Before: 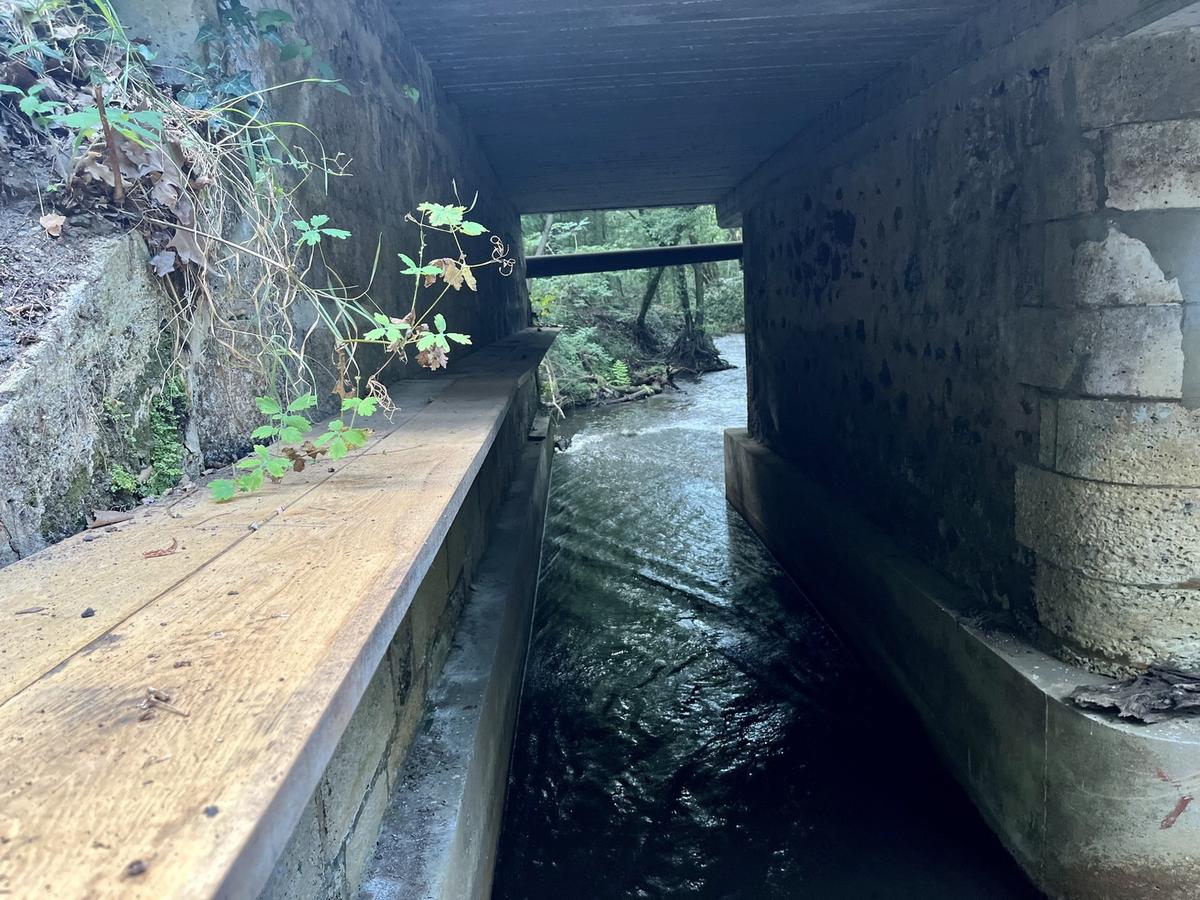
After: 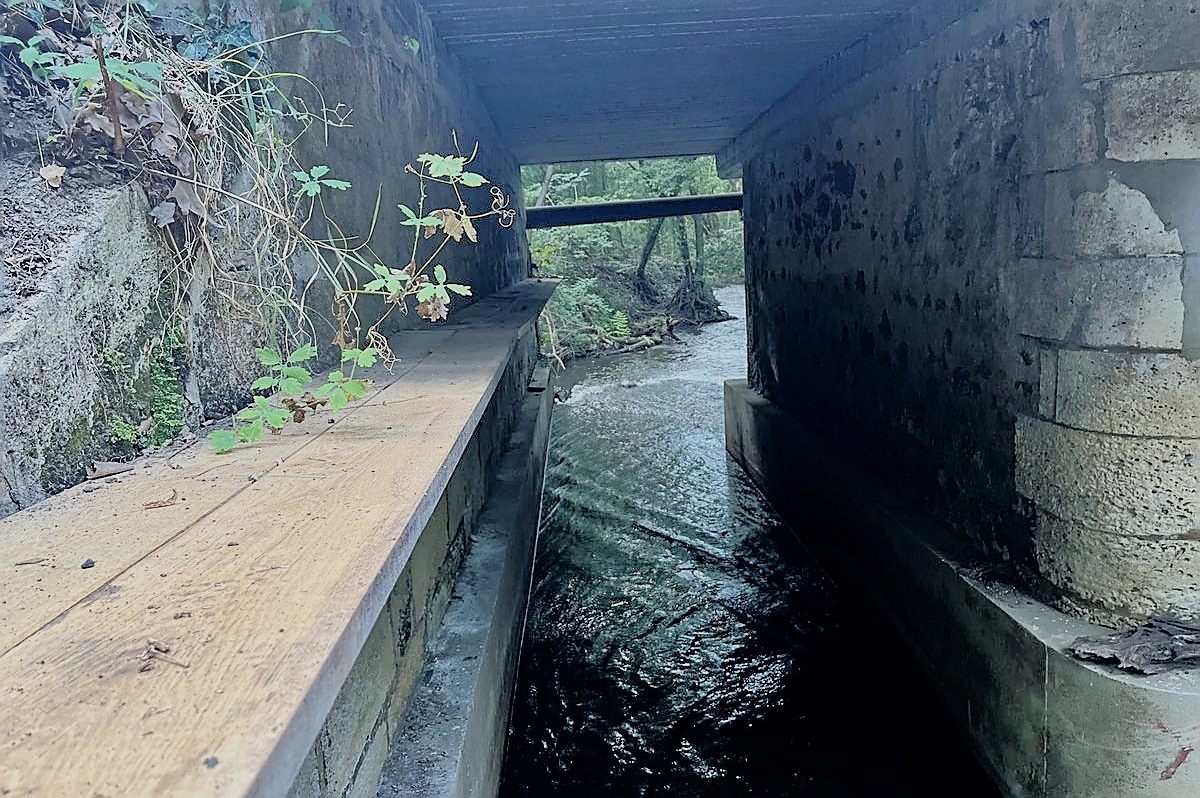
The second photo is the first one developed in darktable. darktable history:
filmic rgb: black relative exposure -7.65 EV, white relative exposure 4.56 EV, hardness 3.61
tone equalizer: -8 EV -0.508 EV, -7 EV -0.324 EV, -6 EV -0.085 EV, -5 EV 0.391 EV, -4 EV 0.959 EV, -3 EV 0.791 EV, -2 EV -0.006 EV, -1 EV 0.145 EV, +0 EV -0.012 EV, mask exposure compensation -0.515 EV
crop and rotate: top 5.484%, bottom 5.761%
sharpen: radius 1.417, amount 1.242, threshold 0.757
